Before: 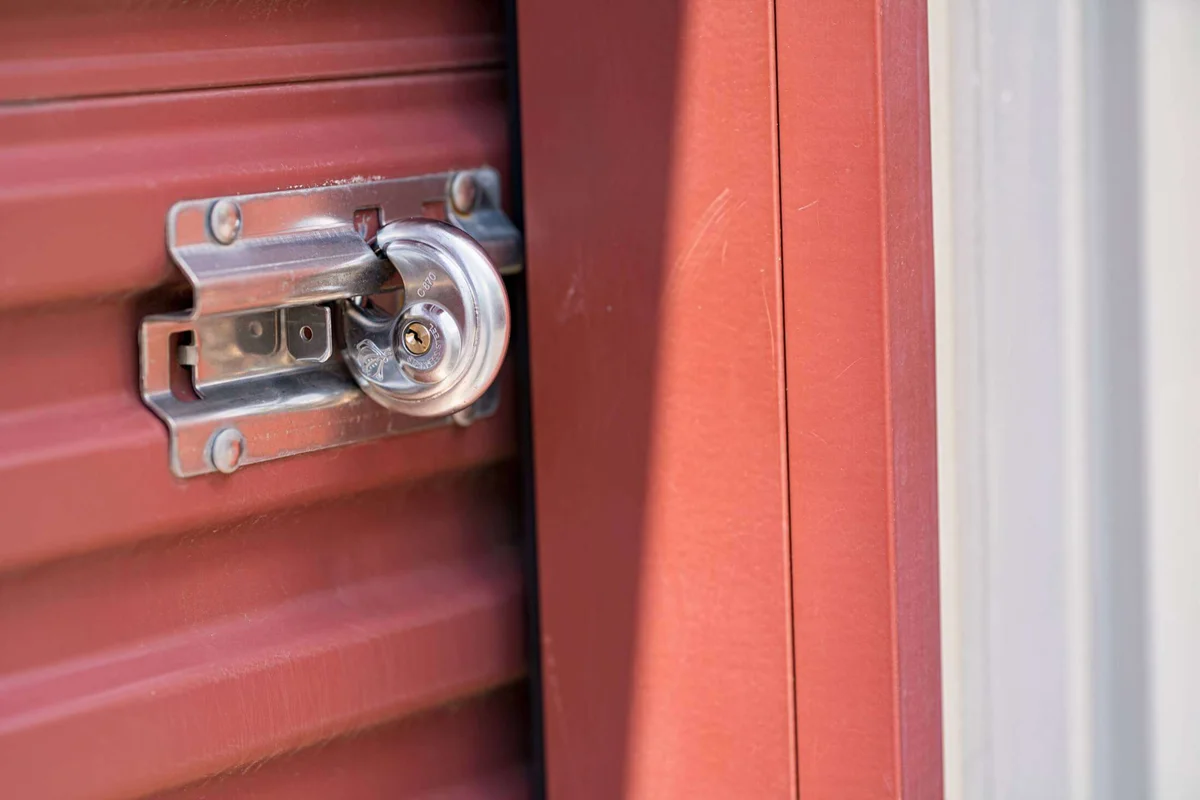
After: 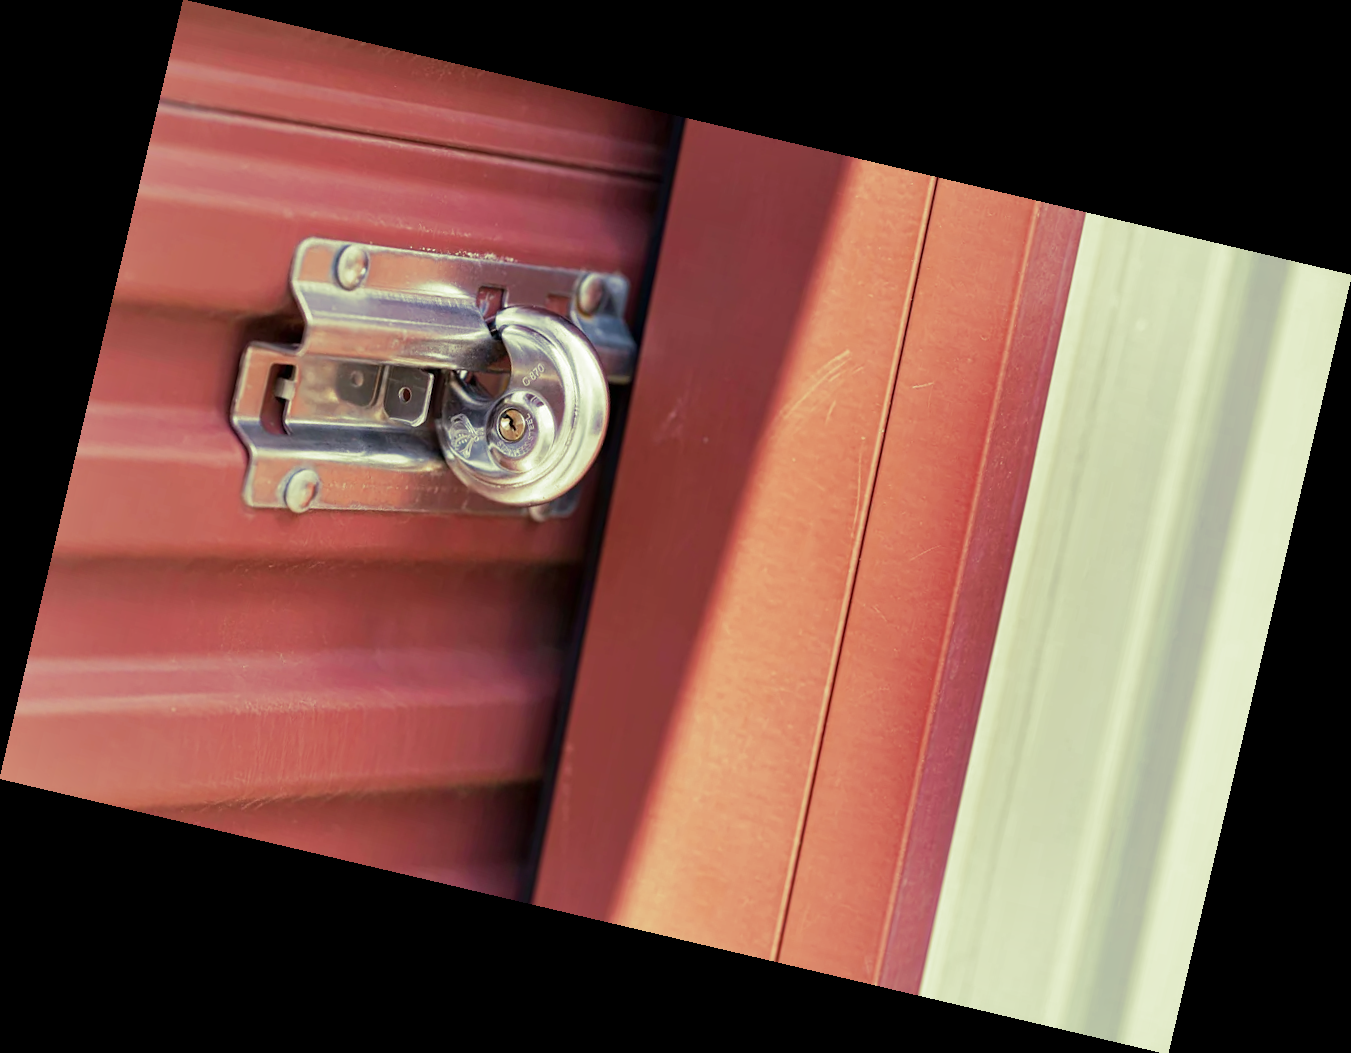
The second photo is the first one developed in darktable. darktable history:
velvia: strength 15%
rotate and perspective: rotation 13.27°, automatic cropping off
split-toning: shadows › hue 290.82°, shadows › saturation 0.34, highlights › saturation 0.38, balance 0, compress 50%
tone equalizer: on, module defaults
shadows and highlights: shadows 30.63, highlights -63.22, shadows color adjustment 98%, highlights color adjustment 58.61%, soften with gaussian
